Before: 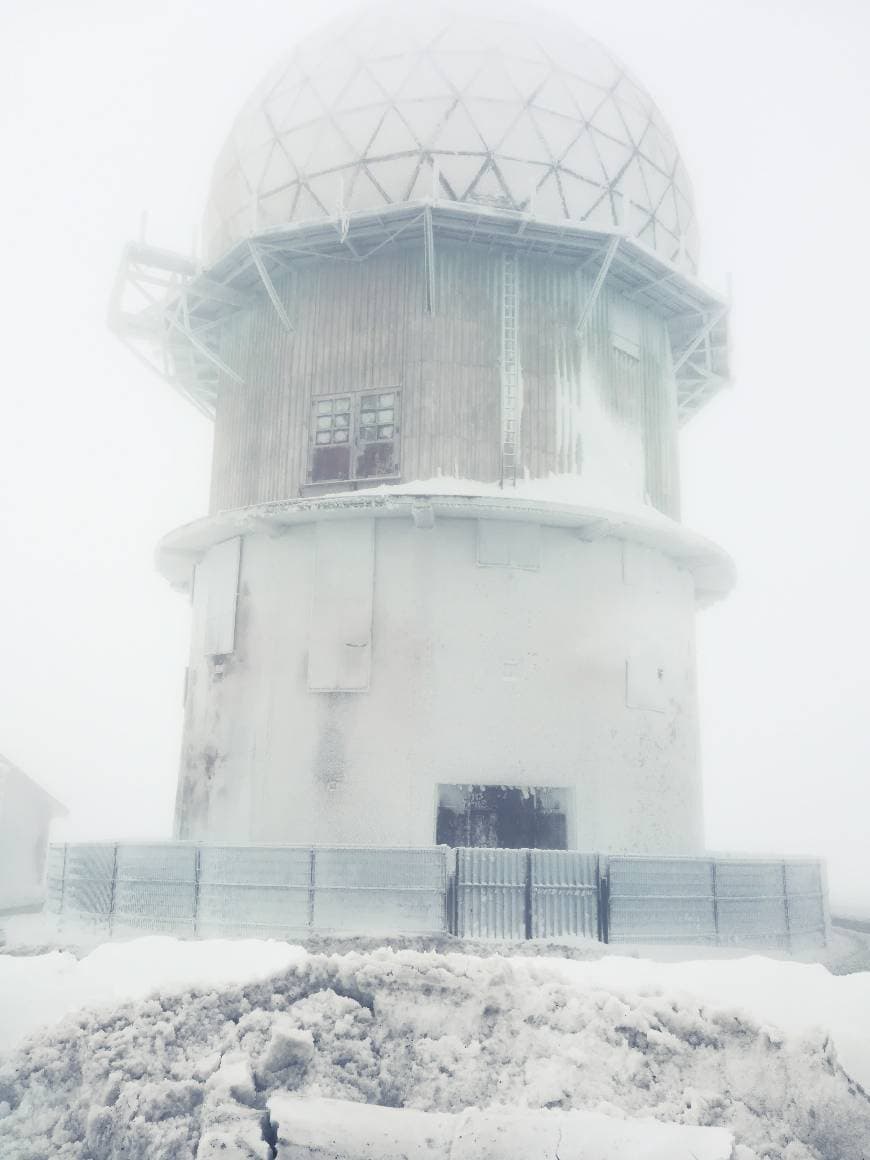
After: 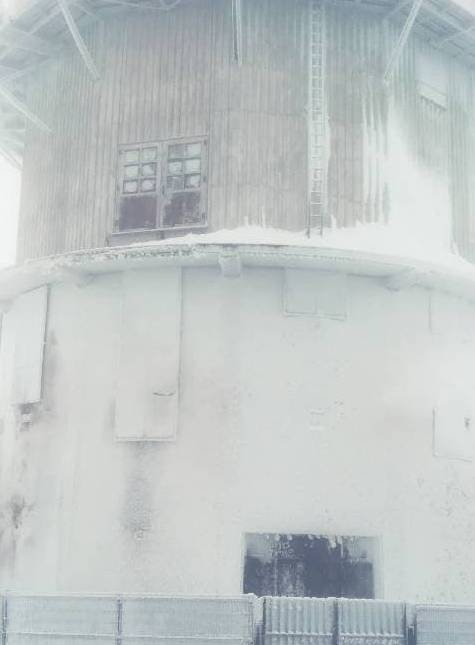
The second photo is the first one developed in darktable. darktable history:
crop and rotate: left 22.201%, top 21.647%, right 23.165%, bottom 22.688%
